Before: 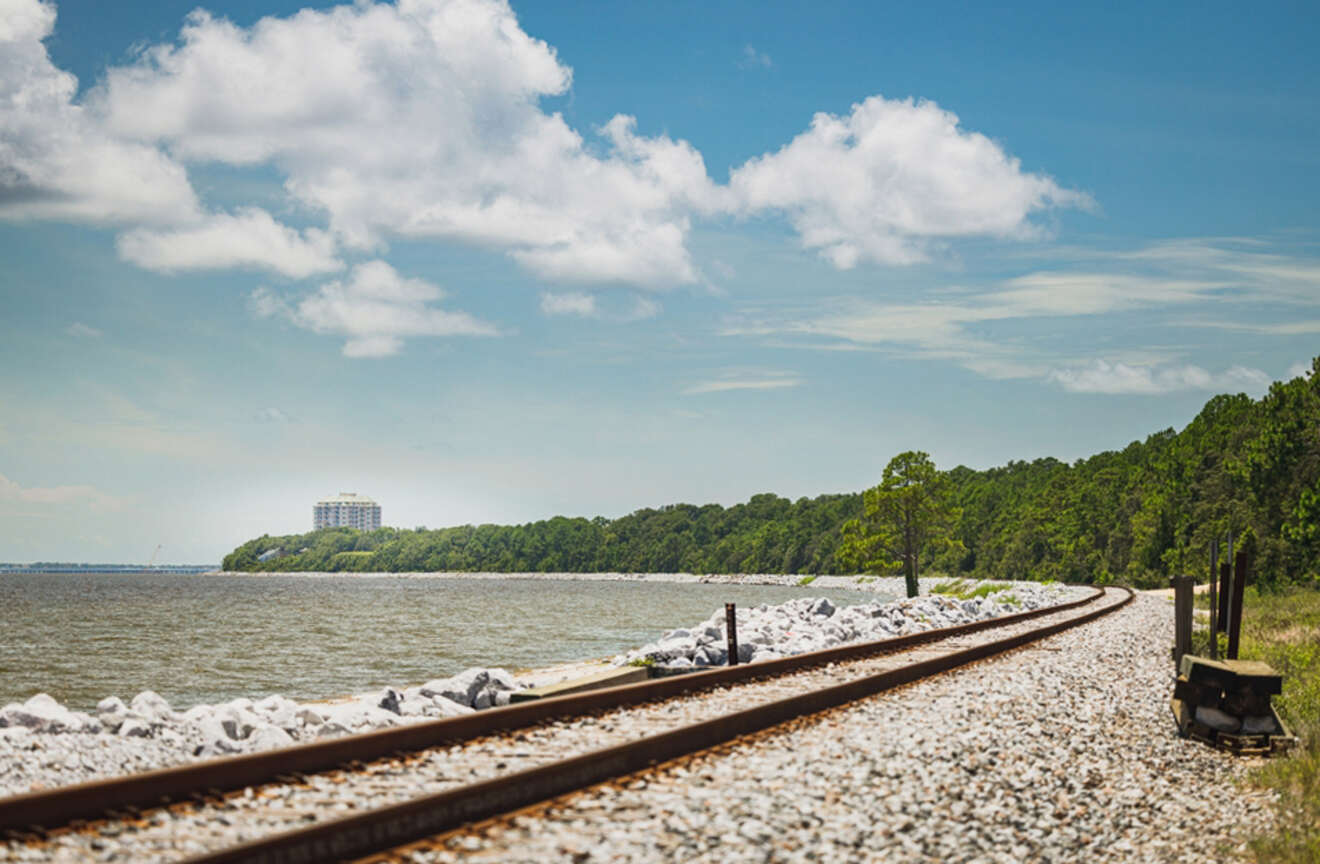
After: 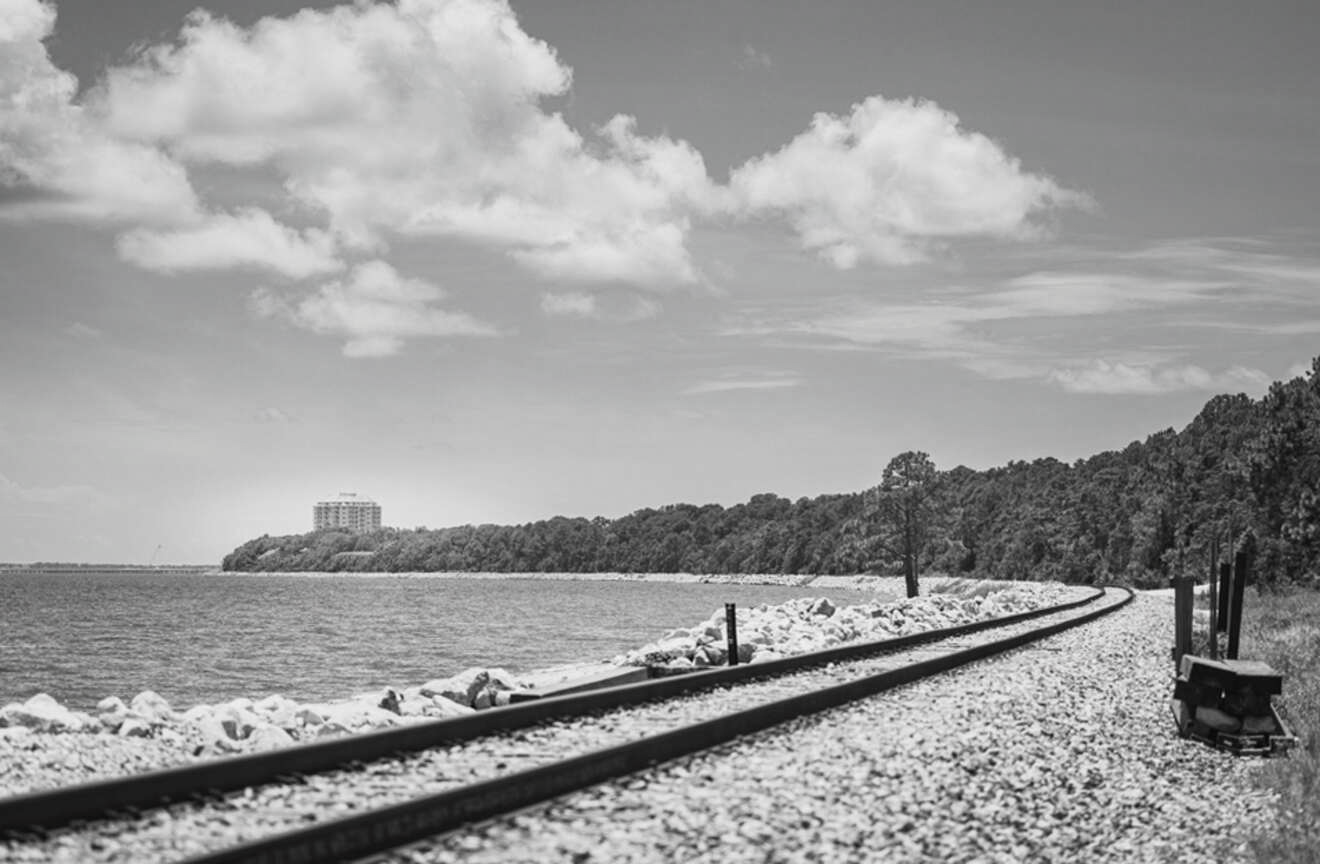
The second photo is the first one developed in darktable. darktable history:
contrast brightness saturation: saturation -0.99
